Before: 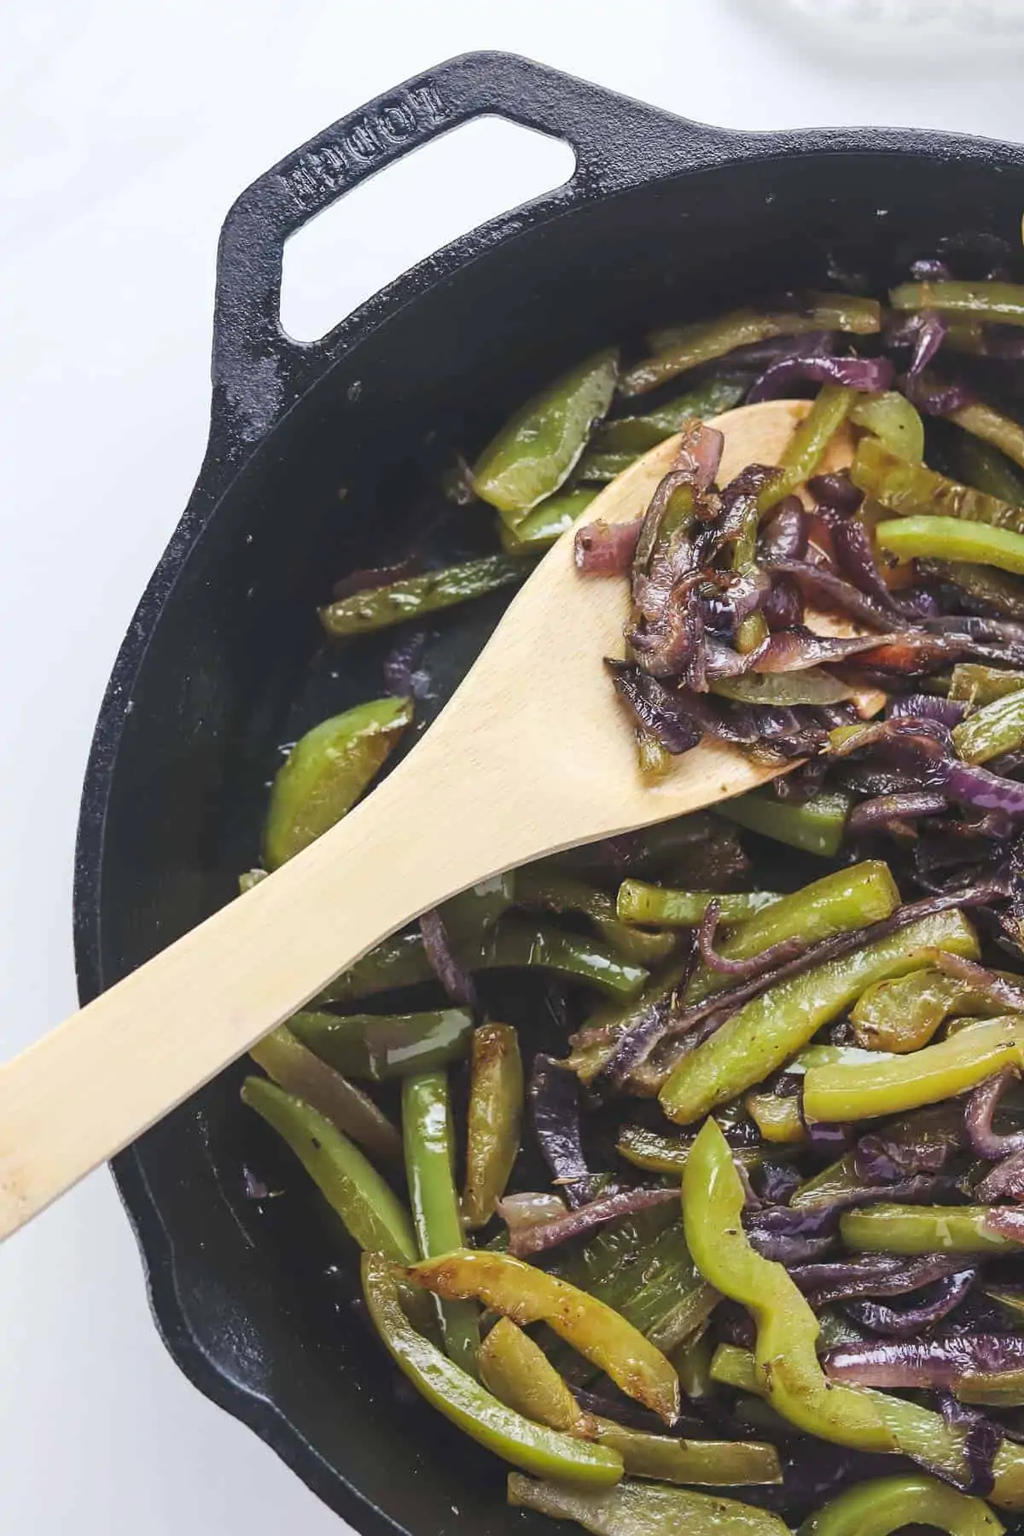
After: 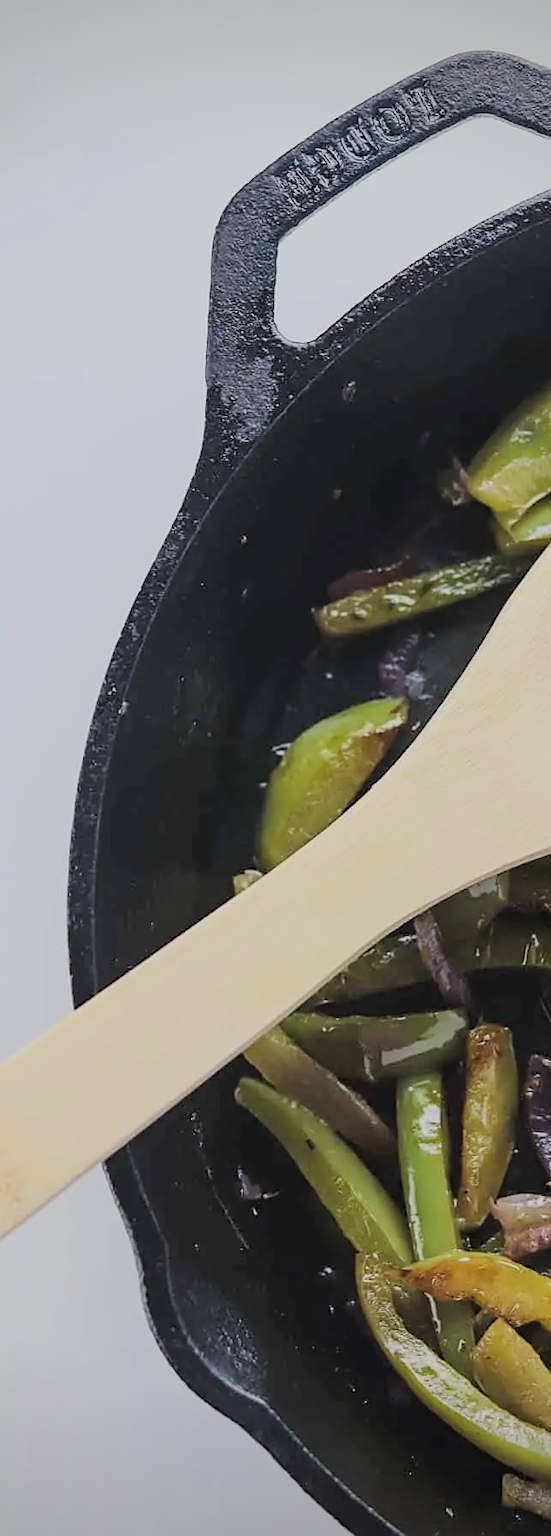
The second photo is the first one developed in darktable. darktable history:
filmic rgb: black relative exposure -7.15 EV, white relative exposure 5.36 EV, hardness 3.02, color science v6 (2022)
vignetting: unbound false
sharpen: radius 1.864, amount 0.398, threshold 1.271
crop: left 0.587%, right 45.588%, bottom 0.086%
